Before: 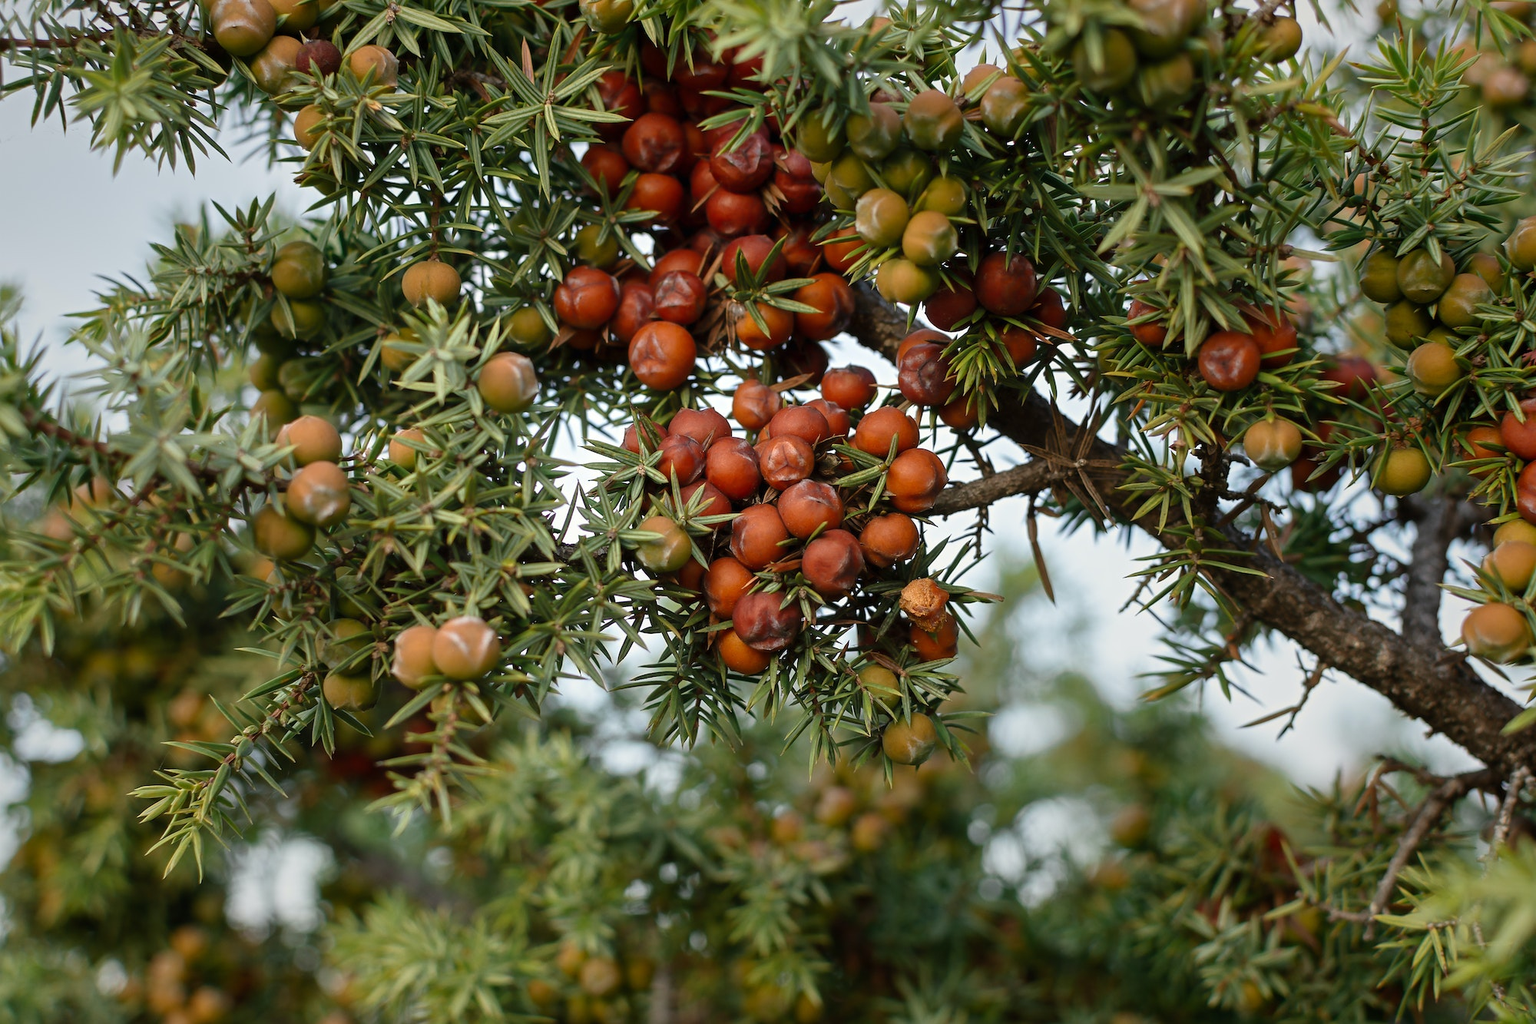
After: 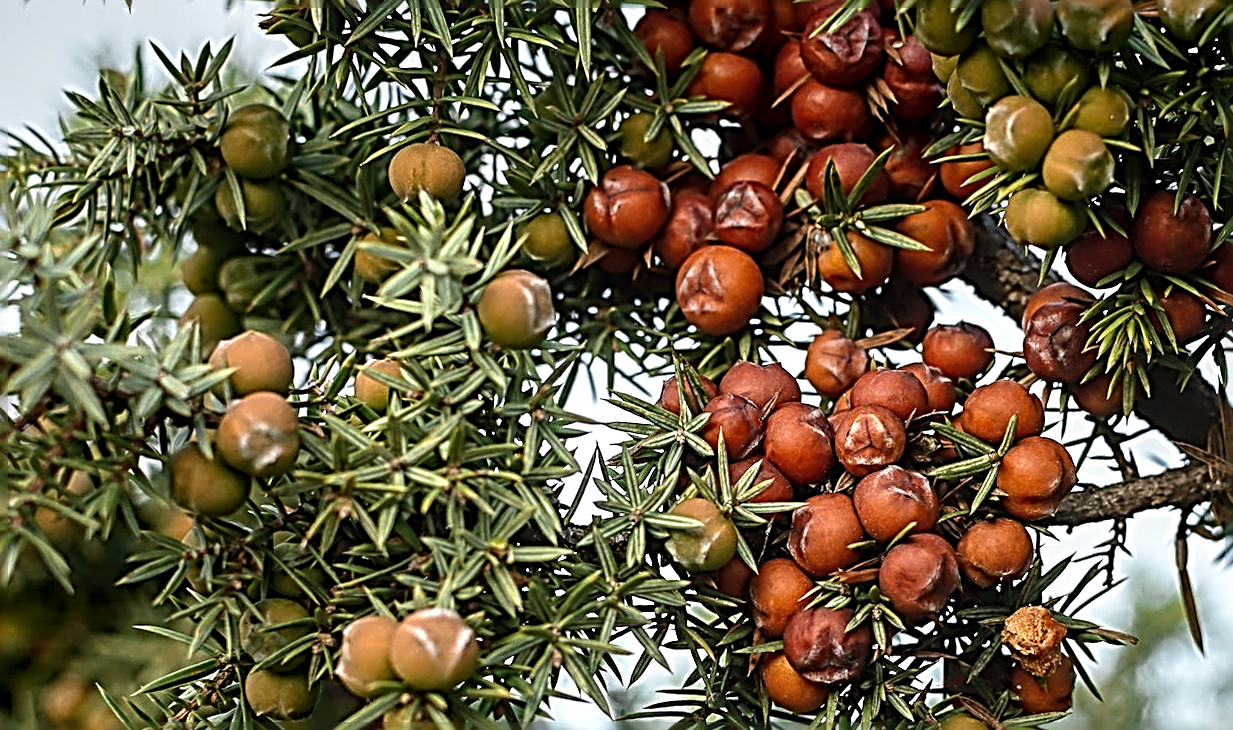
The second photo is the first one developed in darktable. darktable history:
sharpen: radius 3.158, amount 1.731
tone equalizer: -8 EV -0.417 EV, -7 EV -0.389 EV, -6 EV -0.333 EV, -5 EV -0.222 EV, -3 EV 0.222 EV, -2 EV 0.333 EV, -1 EV 0.389 EV, +0 EV 0.417 EV, edges refinement/feathering 500, mask exposure compensation -1.57 EV, preserve details no
local contrast: on, module defaults
rotate and perspective: rotation -0.45°, automatic cropping original format, crop left 0.008, crop right 0.992, crop top 0.012, crop bottom 0.988
crop and rotate: angle -4.99°, left 2.122%, top 6.945%, right 27.566%, bottom 30.519%
